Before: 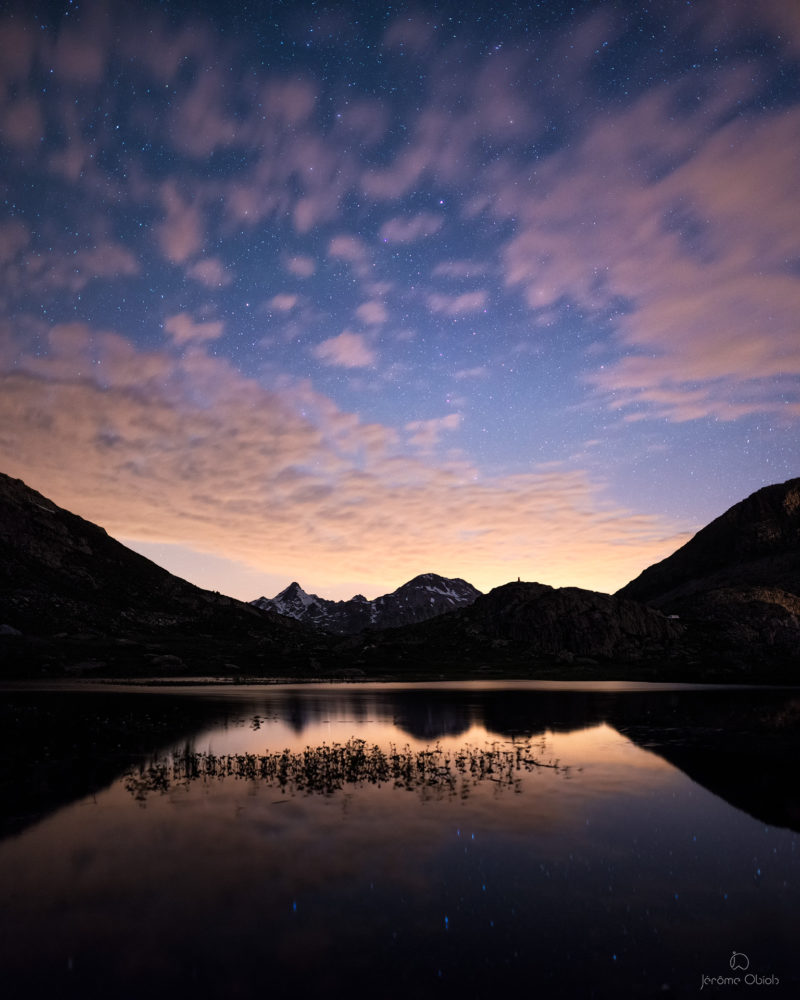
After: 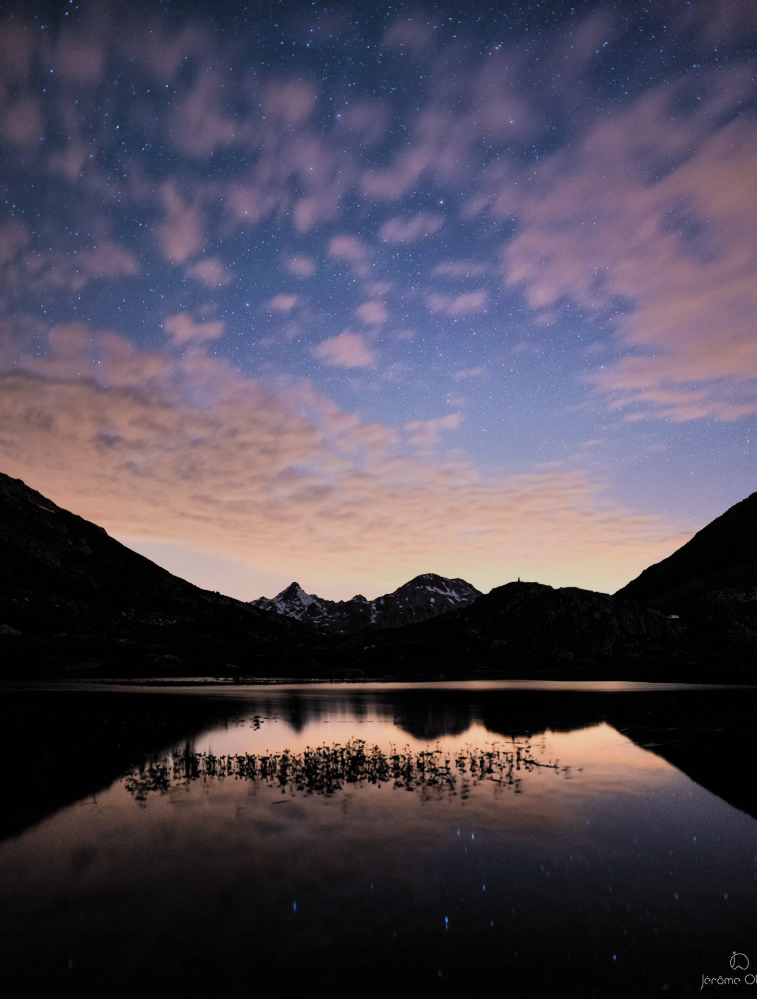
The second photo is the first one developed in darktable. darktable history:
shadows and highlights: shadows 37.52, highlights -27.37, soften with gaussian
crop and rotate: right 5.313%
filmic rgb: black relative exposure -7.65 EV, white relative exposure 4.56 EV, threshold 3.05 EV, hardness 3.61, contrast 1.061, color science v5 (2021), iterations of high-quality reconstruction 0, contrast in shadows safe, contrast in highlights safe, enable highlight reconstruction true
